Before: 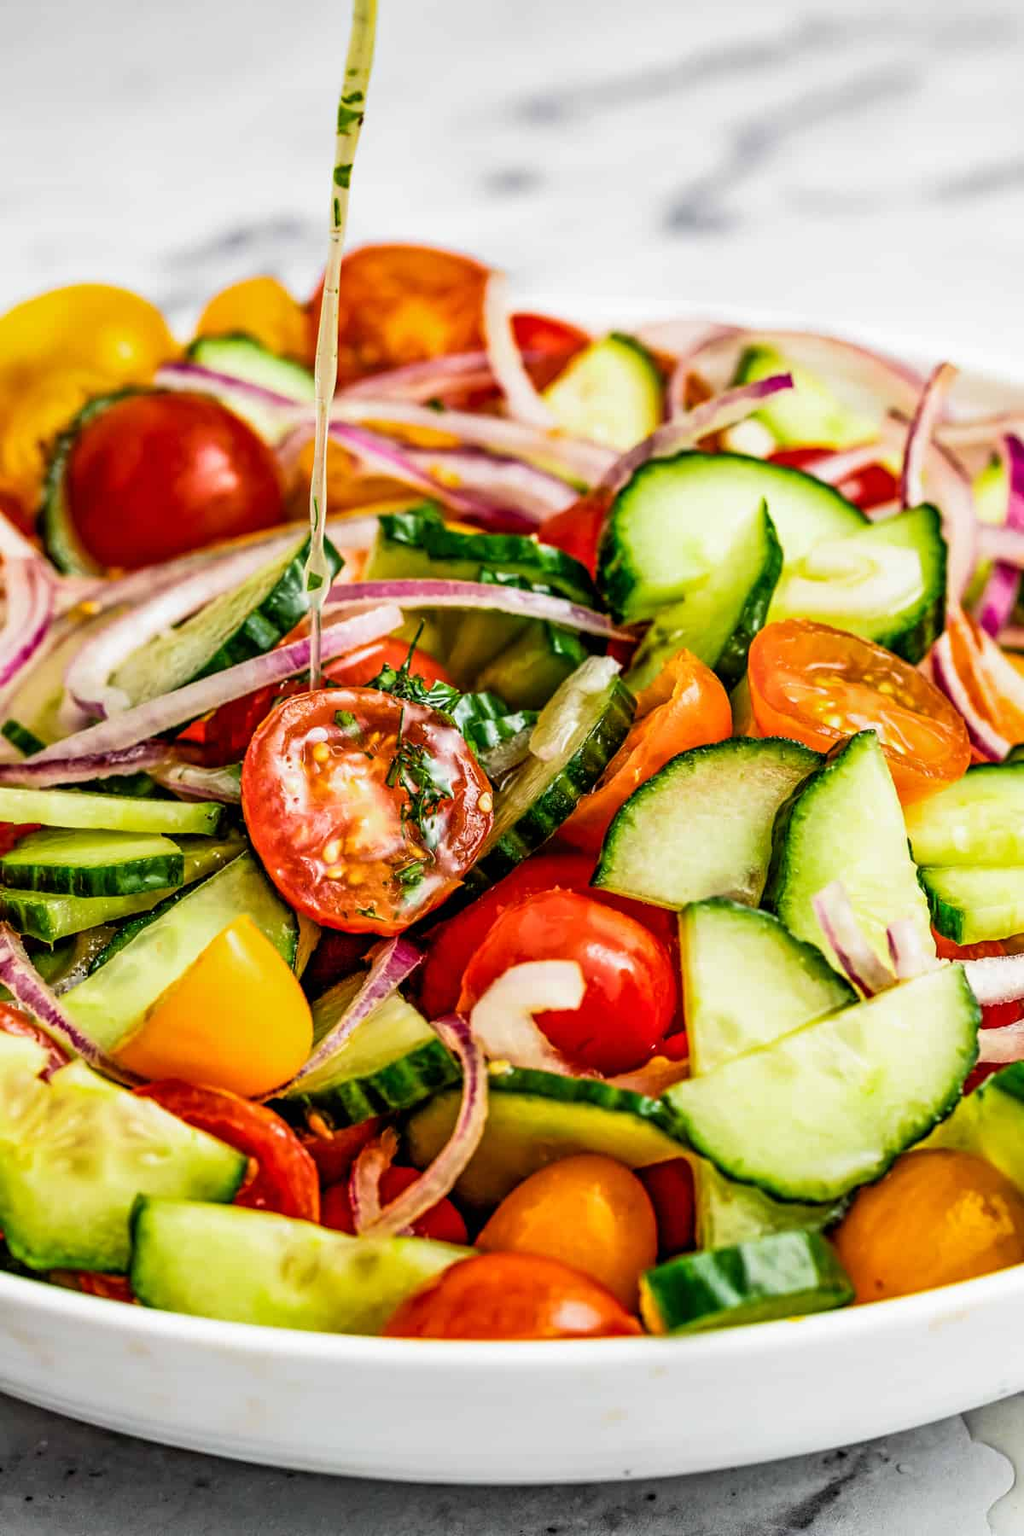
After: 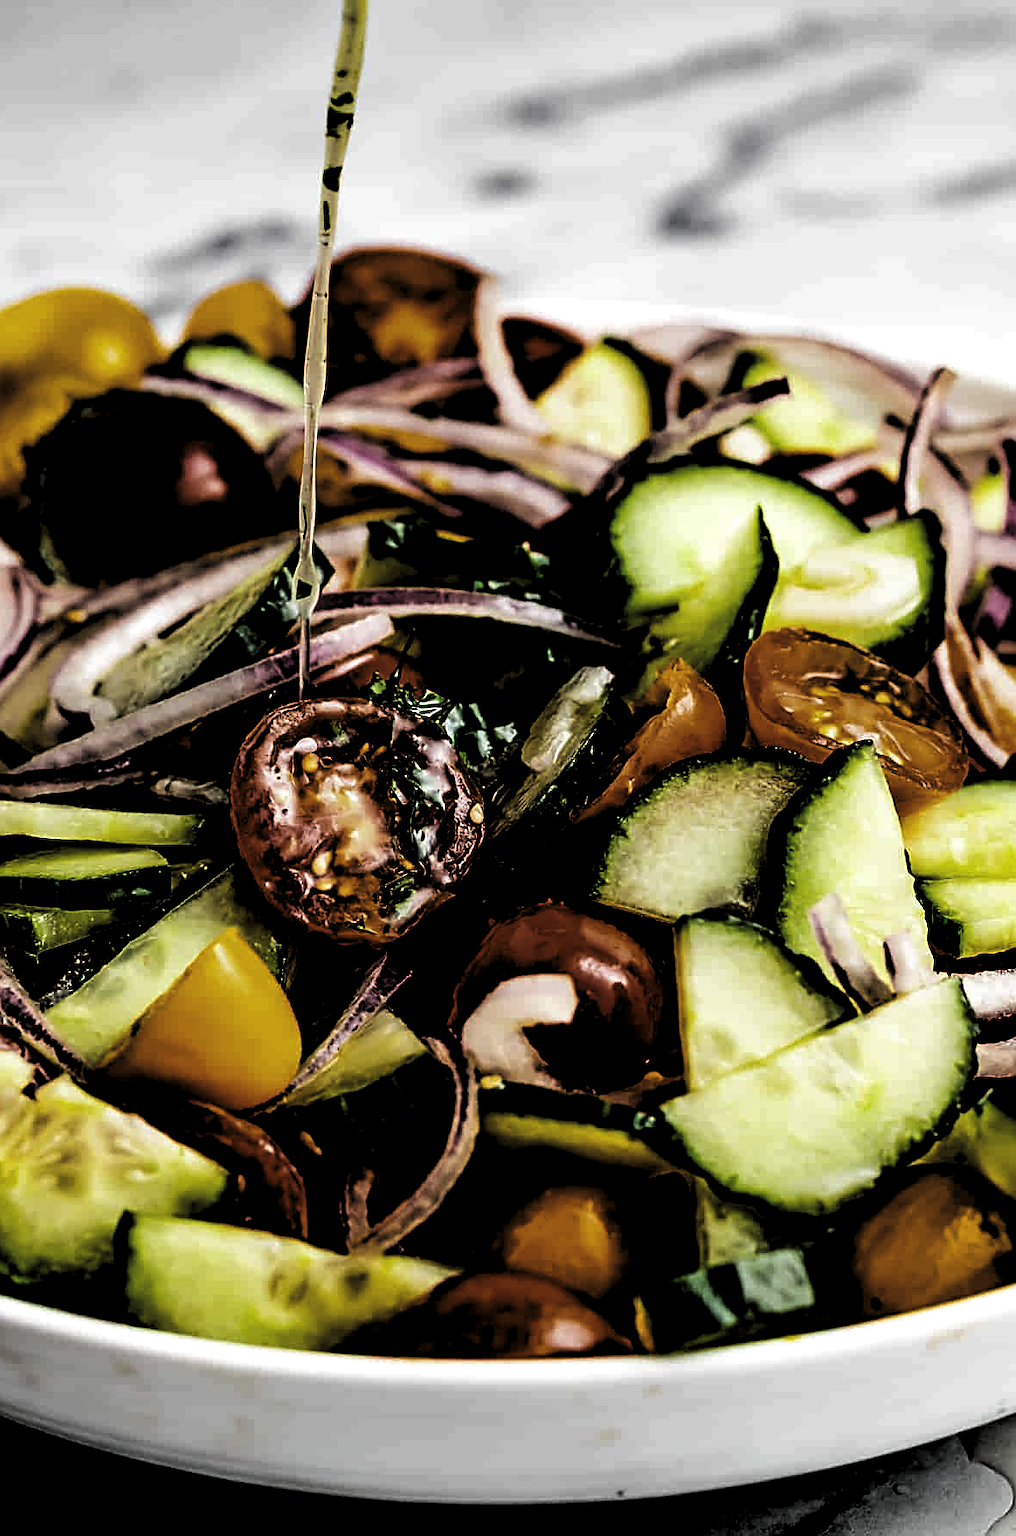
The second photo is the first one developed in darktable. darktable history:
crop and rotate: left 1.541%, right 0.518%, bottom 1.348%
sharpen: on, module defaults
levels: levels [0.514, 0.759, 1]
exposure: exposure 0.126 EV, compensate exposure bias true, compensate highlight preservation false
